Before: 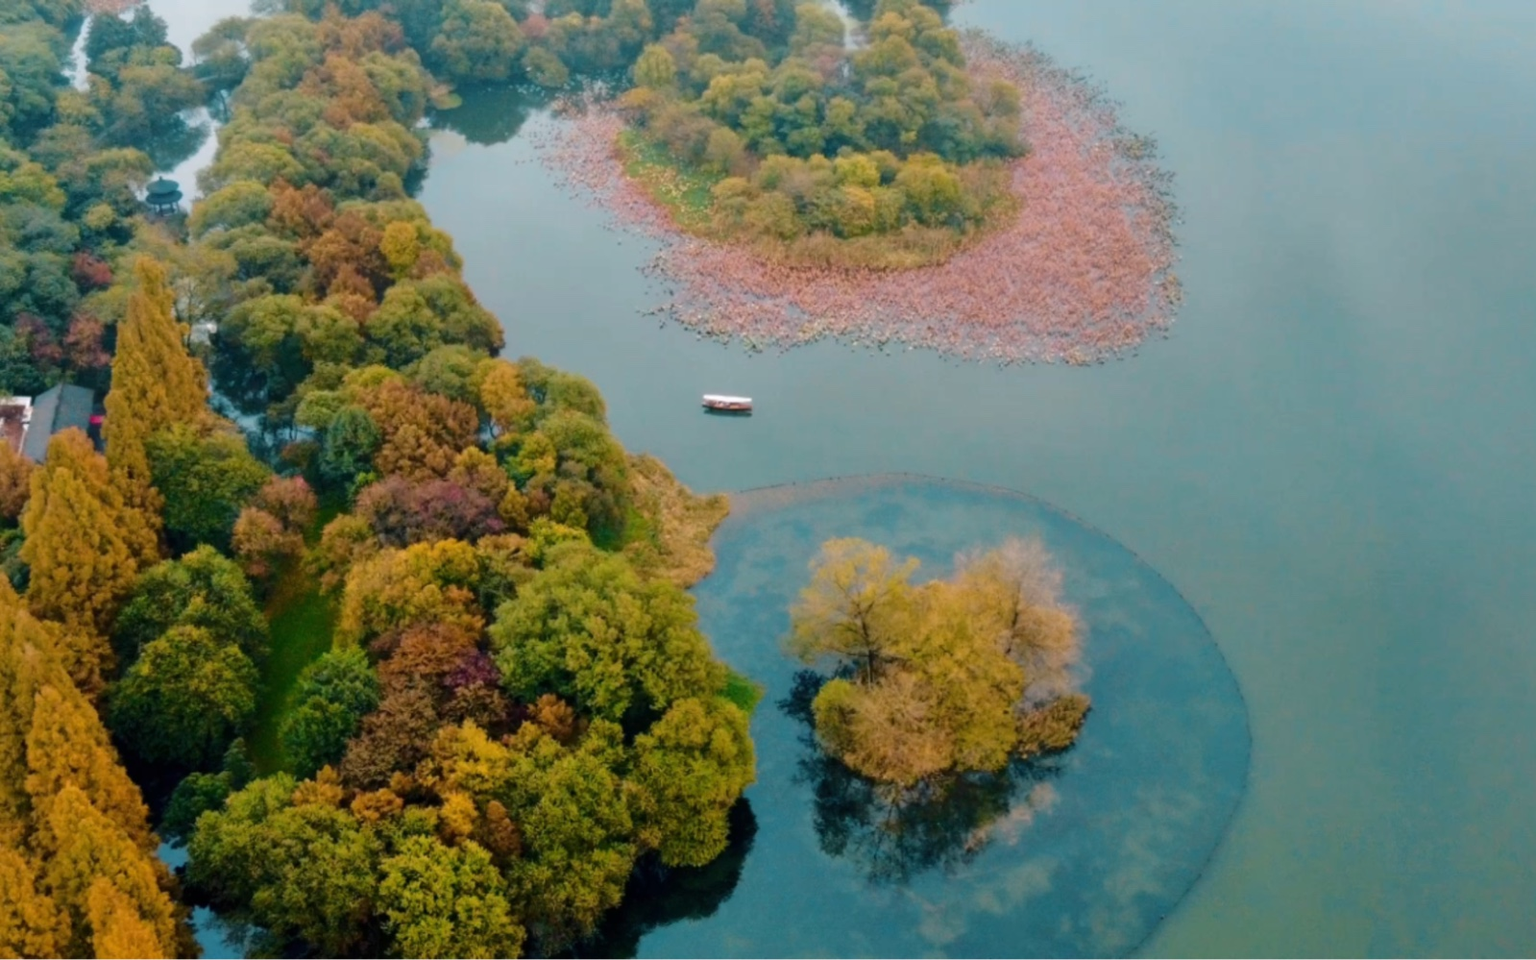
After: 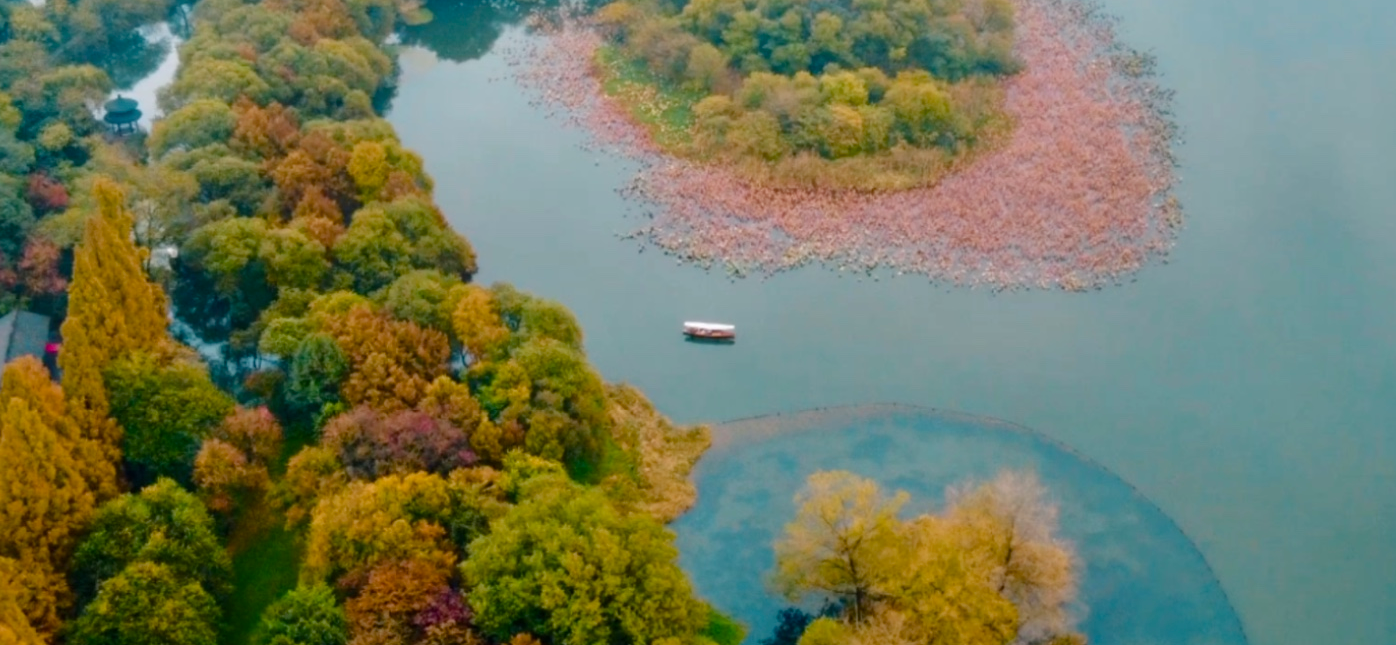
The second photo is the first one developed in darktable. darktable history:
crop: left 3.015%, top 8.969%, right 9.647%, bottom 26.457%
color balance rgb: perceptual saturation grading › global saturation 20%, perceptual saturation grading › highlights -25%, perceptual saturation grading › shadows 25%
